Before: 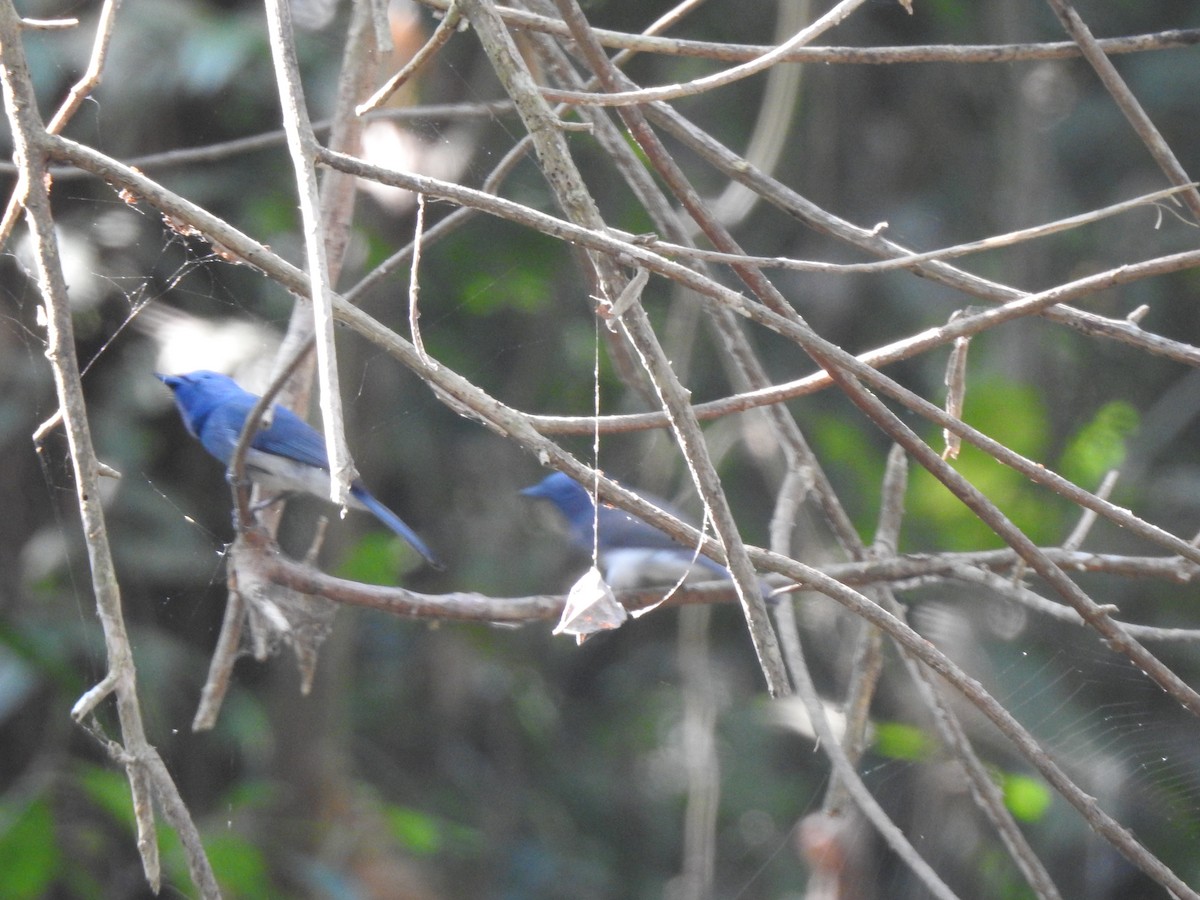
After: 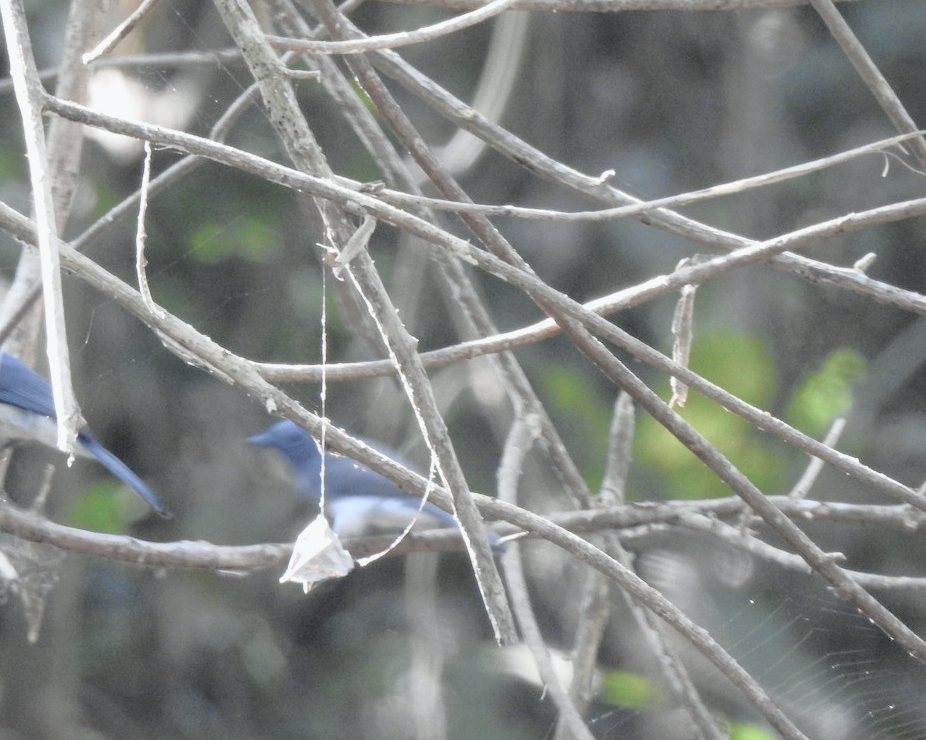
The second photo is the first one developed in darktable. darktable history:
tone curve: curves: ch0 [(0.014, 0.013) (0.088, 0.043) (0.208, 0.176) (0.257, 0.267) (0.406, 0.483) (0.489, 0.556) (0.667, 0.73) (0.793, 0.851) (0.994, 0.974)]; ch1 [(0, 0) (0.161, 0.092) (0.35, 0.33) (0.392, 0.392) (0.457, 0.467) (0.505, 0.497) (0.537, 0.518) (0.553, 0.53) (0.58, 0.567) (0.739, 0.697) (1, 1)]; ch2 [(0, 0) (0.346, 0.362) (0.448, 0.419) (0.502, 0.499) (0.533, 0.517) (0.556, 0.533) (0.629, 0.619) (0.717, 0.678) (1, 1)], color space Lab, independent channels, preserve colors none
crop: left 22.776%, top 5.881%, bottom 11.884%
color correction: highlights b* -0.031, saturation 0.766
